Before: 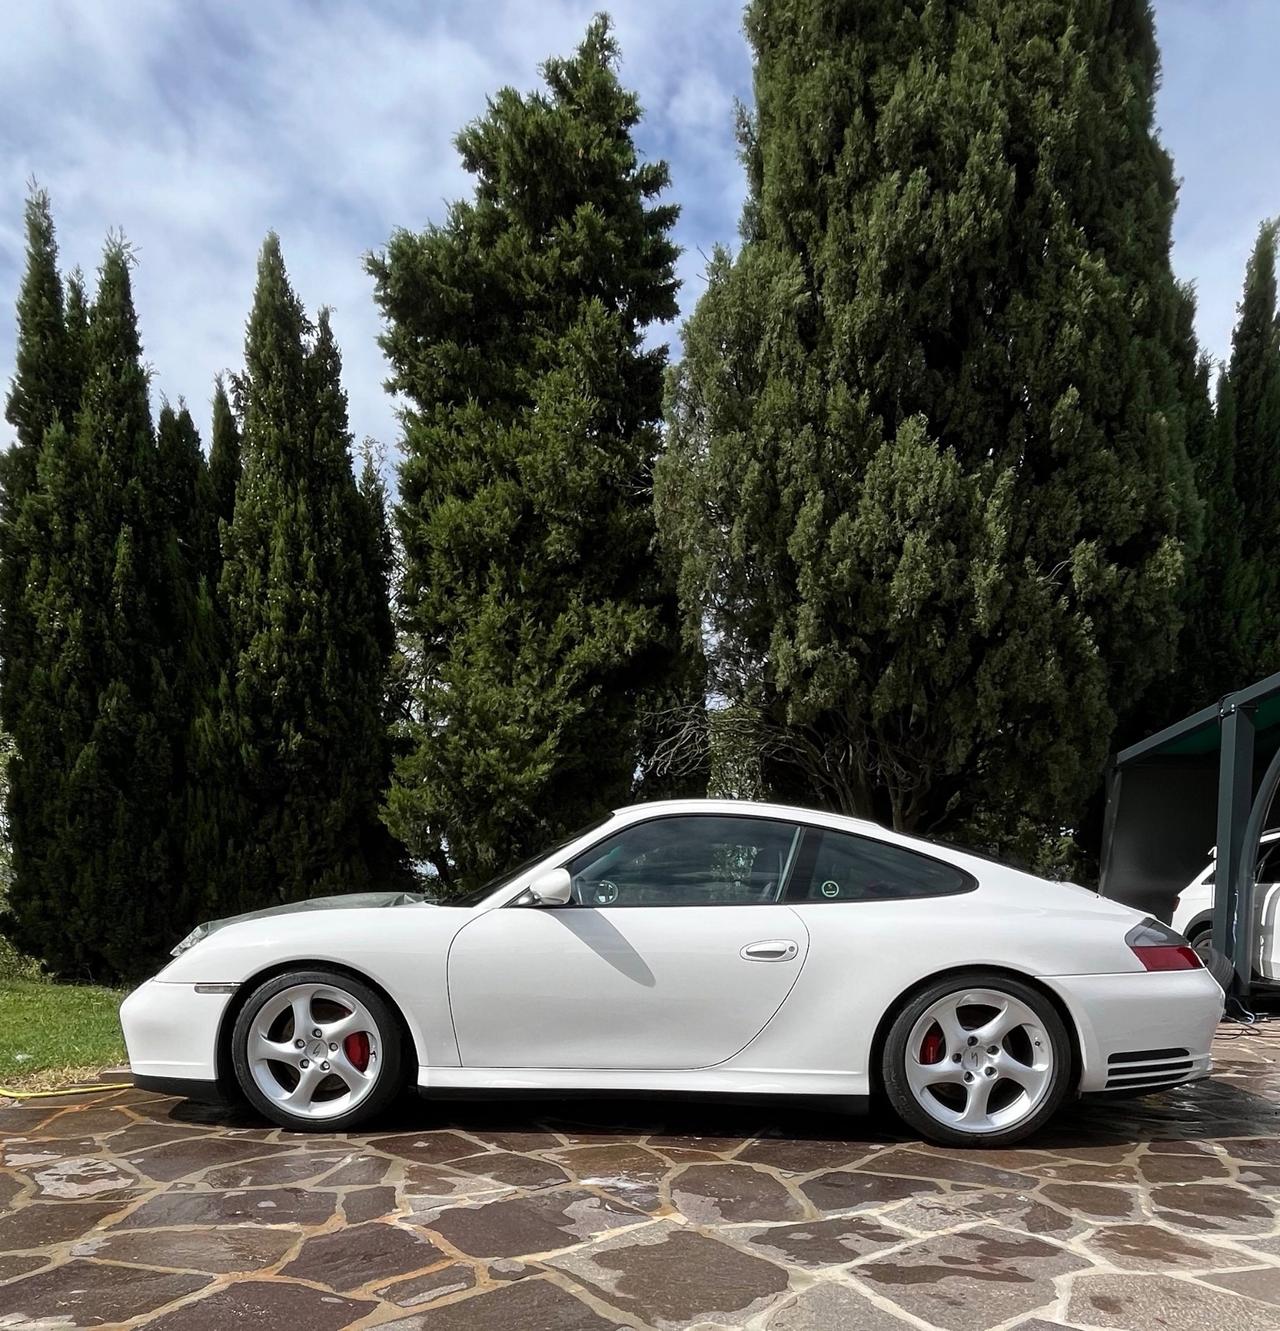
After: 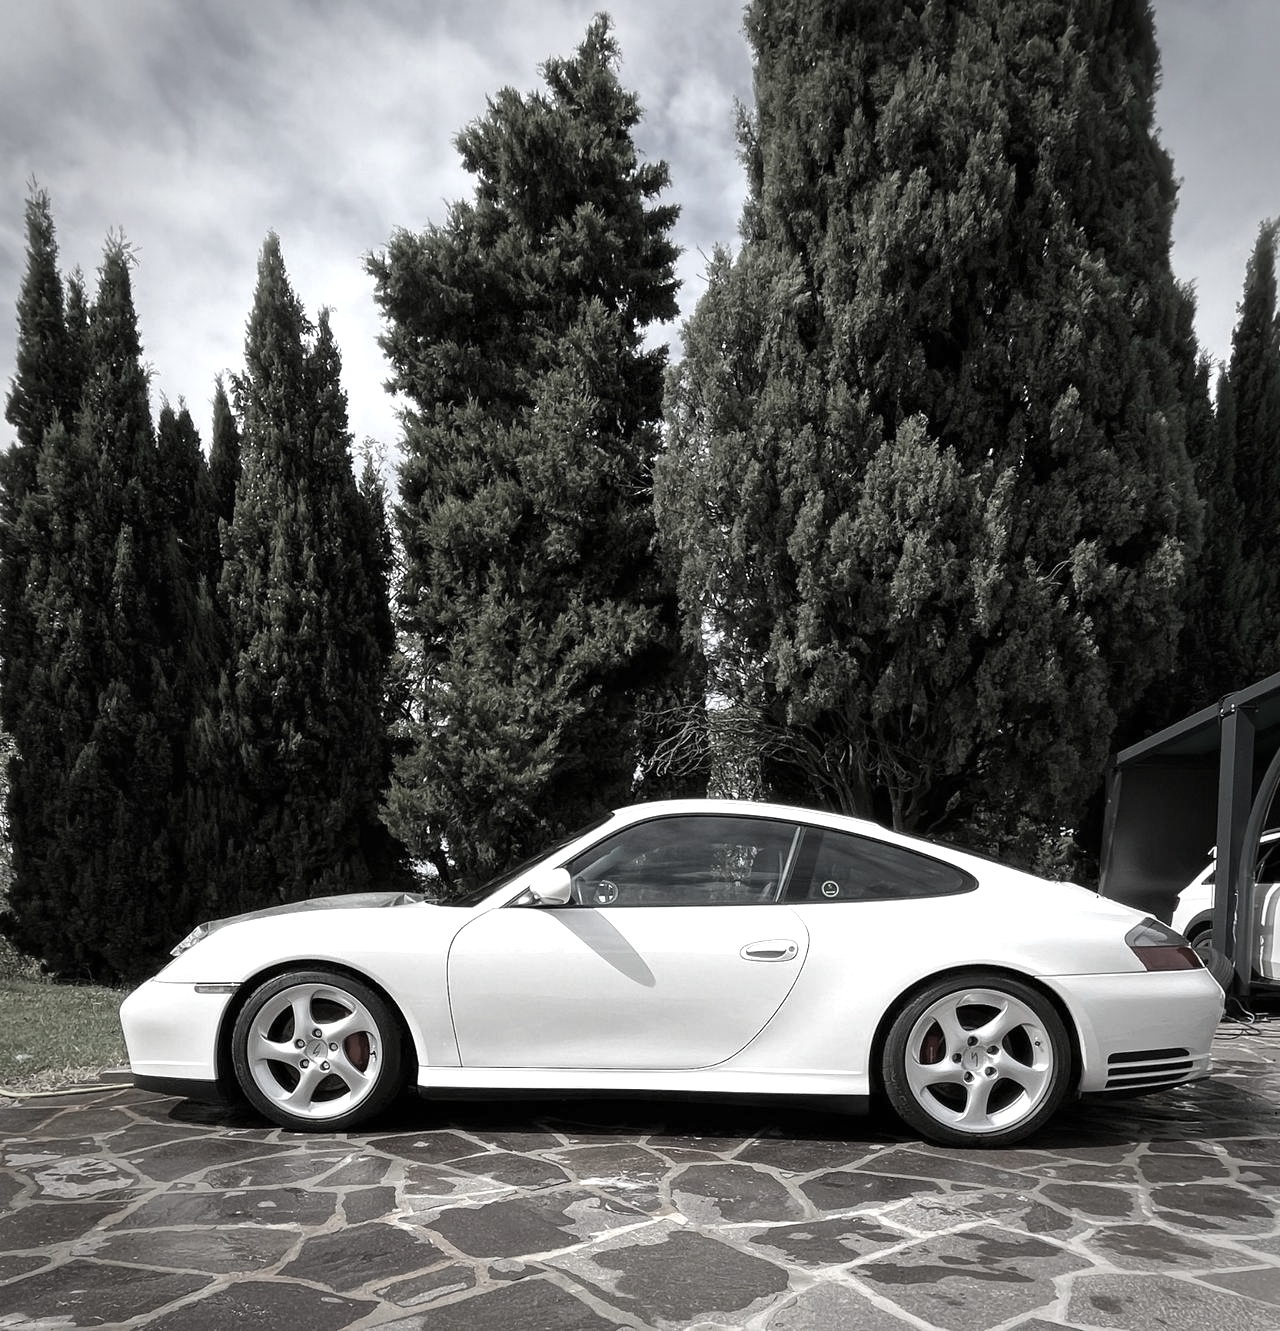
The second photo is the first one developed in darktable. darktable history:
exposure: black level correction 0, exposure 0.499 EV, compensate exposure bias true, compensate highlight preservation false
vignetting: fall-off start 71.65%, saturation 0.04
color correction: highlights b* 0.005, saturation 0.218
